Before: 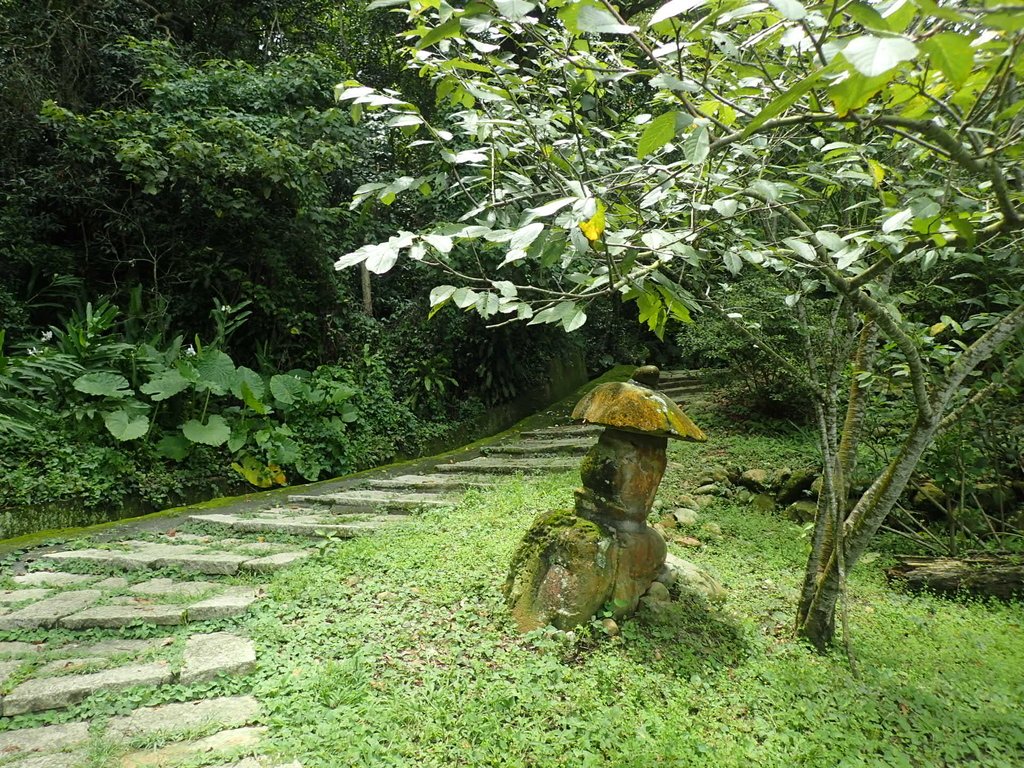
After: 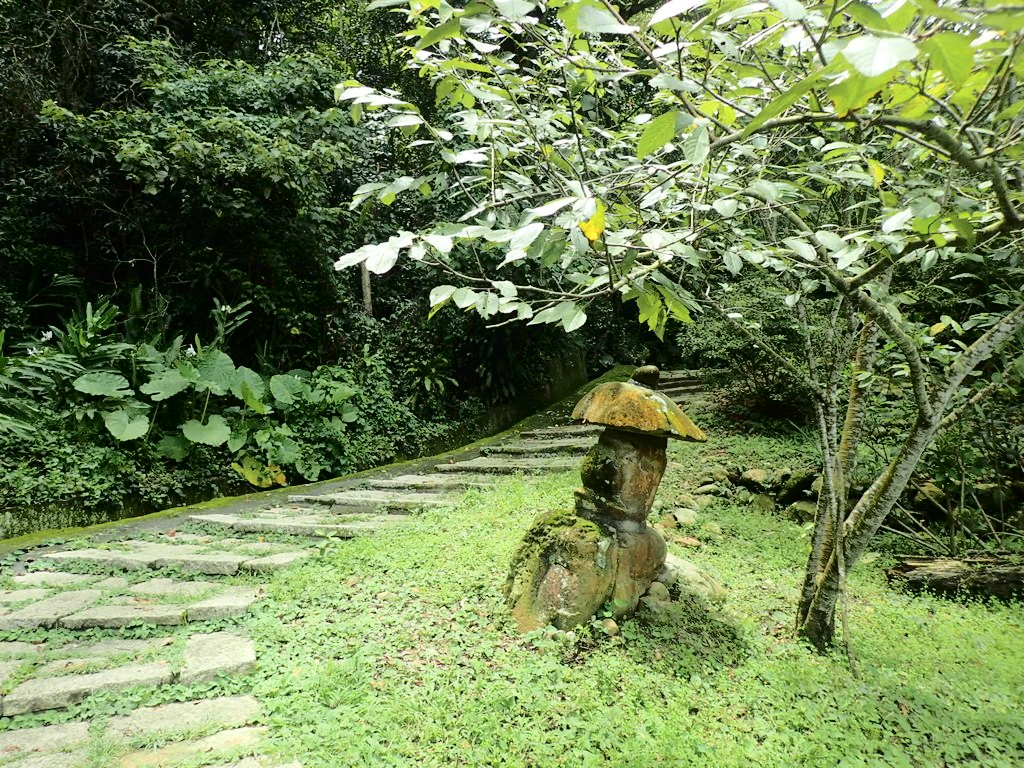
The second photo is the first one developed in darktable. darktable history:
tone curve: curves: ch0 [(0, 0) (0.003, 0.002) (0.011, 0.007) (0.025, 0.014) (0.044, 0.023) (0.069, 0.033) (0.1, 0.052) (0.136, 0.081) (0.177, 0.134) (0.224, 0.205) (0.277, 0.296) (0.335, 0.401) (0.399, 0.501) (0.468, 0.589) (0.543, 0.658) (0.623, 0.738) (0.709, 0.804) (0.801, 0.871) (0.898, 0.93) (1, 1)], color space Lab, independent channels, preserve colors none
